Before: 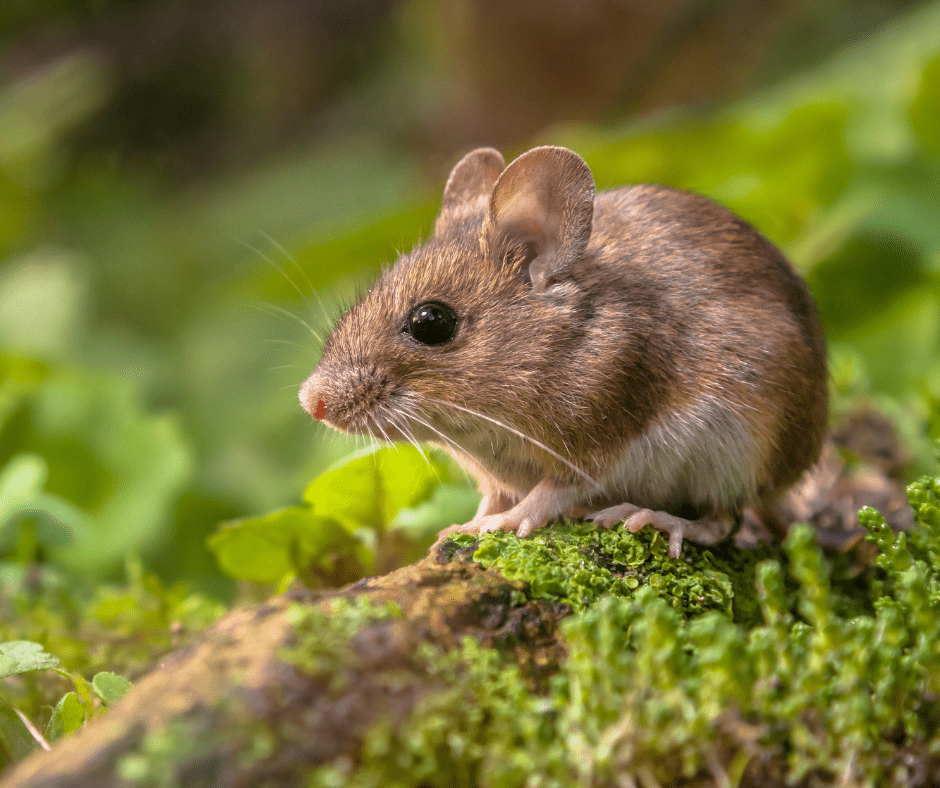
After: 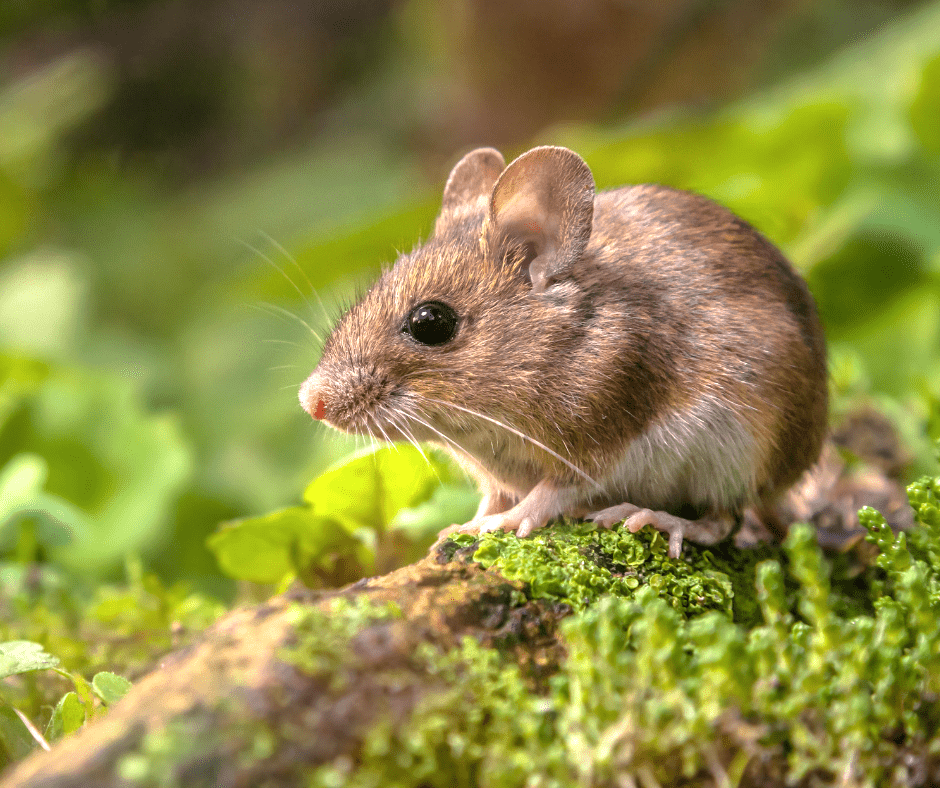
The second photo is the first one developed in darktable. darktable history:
contrast brightness saturation: saturation -0.05
levels: levels [0, 0.43, 0.859]
